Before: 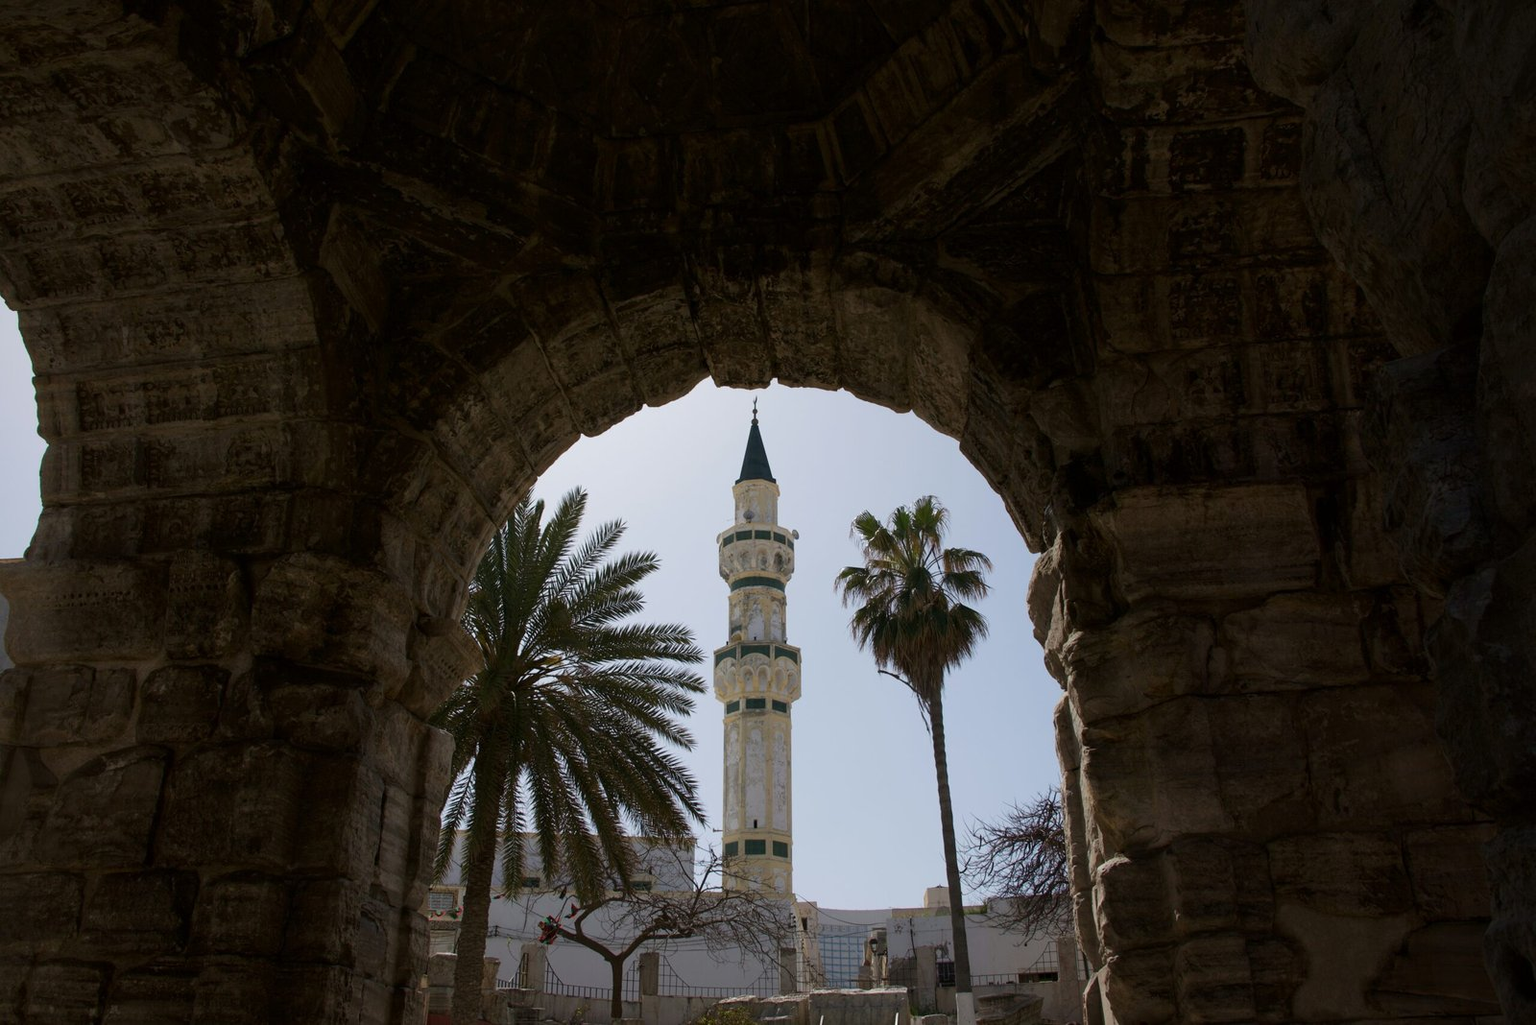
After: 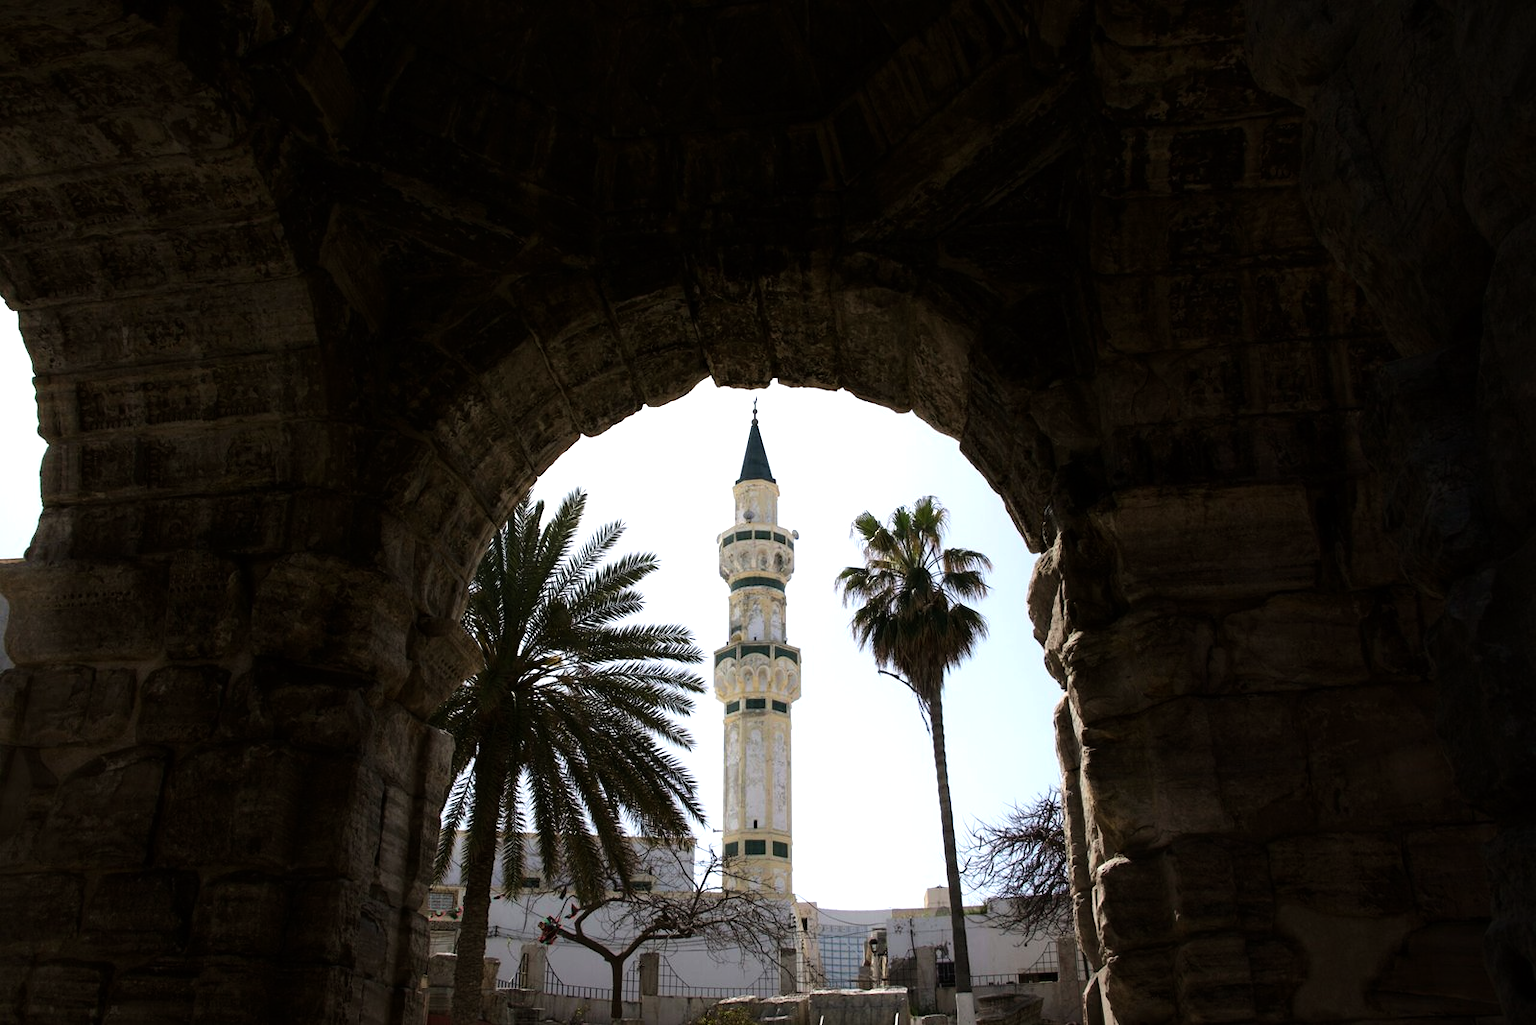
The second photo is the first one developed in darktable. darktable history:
tone equalizer: -8 EV -1.11 EV, -7 EV -0.995 EV, -6 EV -0.846 EV, -5 EV -0.561 EV, -3 EV 0.559 EV, -2 EV 0.889 EV, -1 EV 0.987 EV, +0 EV 1.08 EV, mask exposure compensation -0.5 EV
